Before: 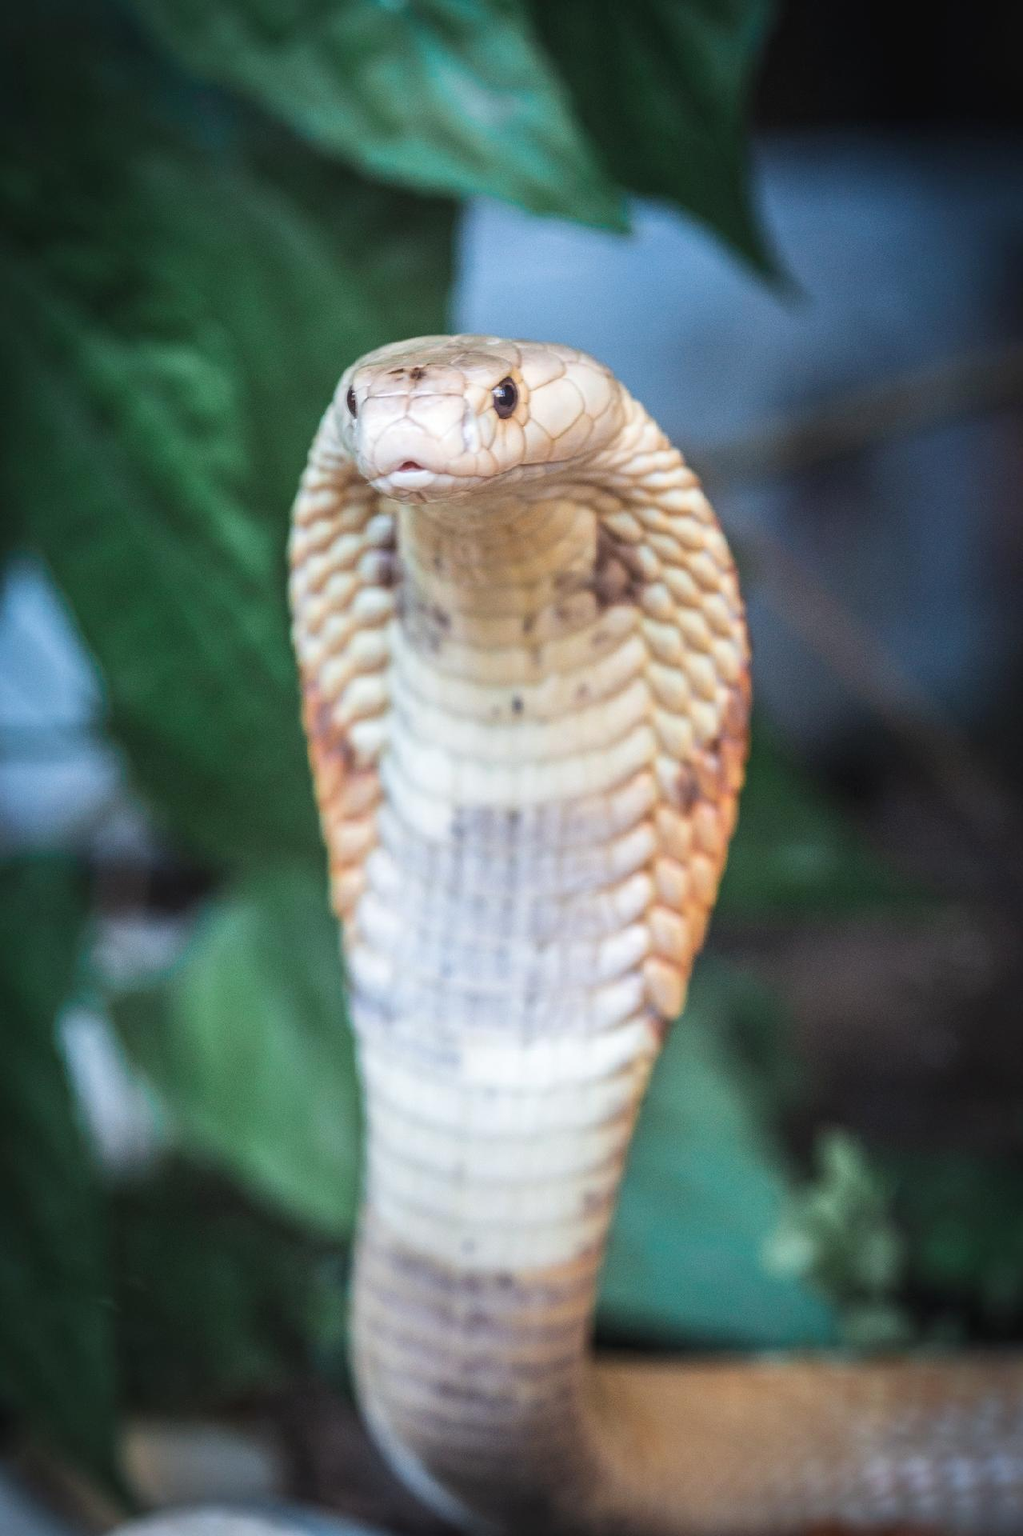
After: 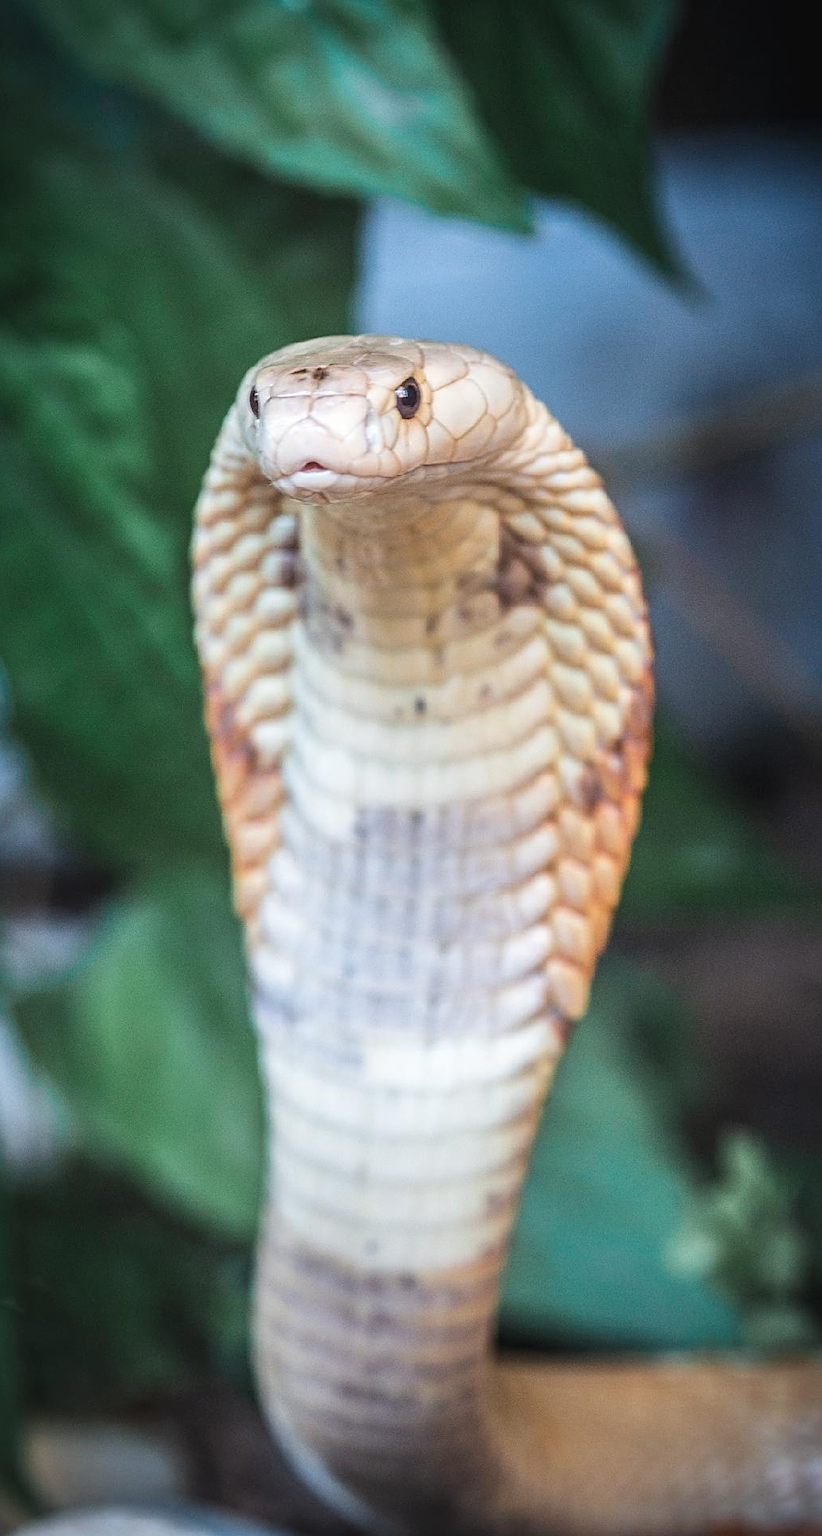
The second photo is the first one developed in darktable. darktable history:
sharpen: on, module defaults
crop and rotate: left 9.55%, right 10.129%
